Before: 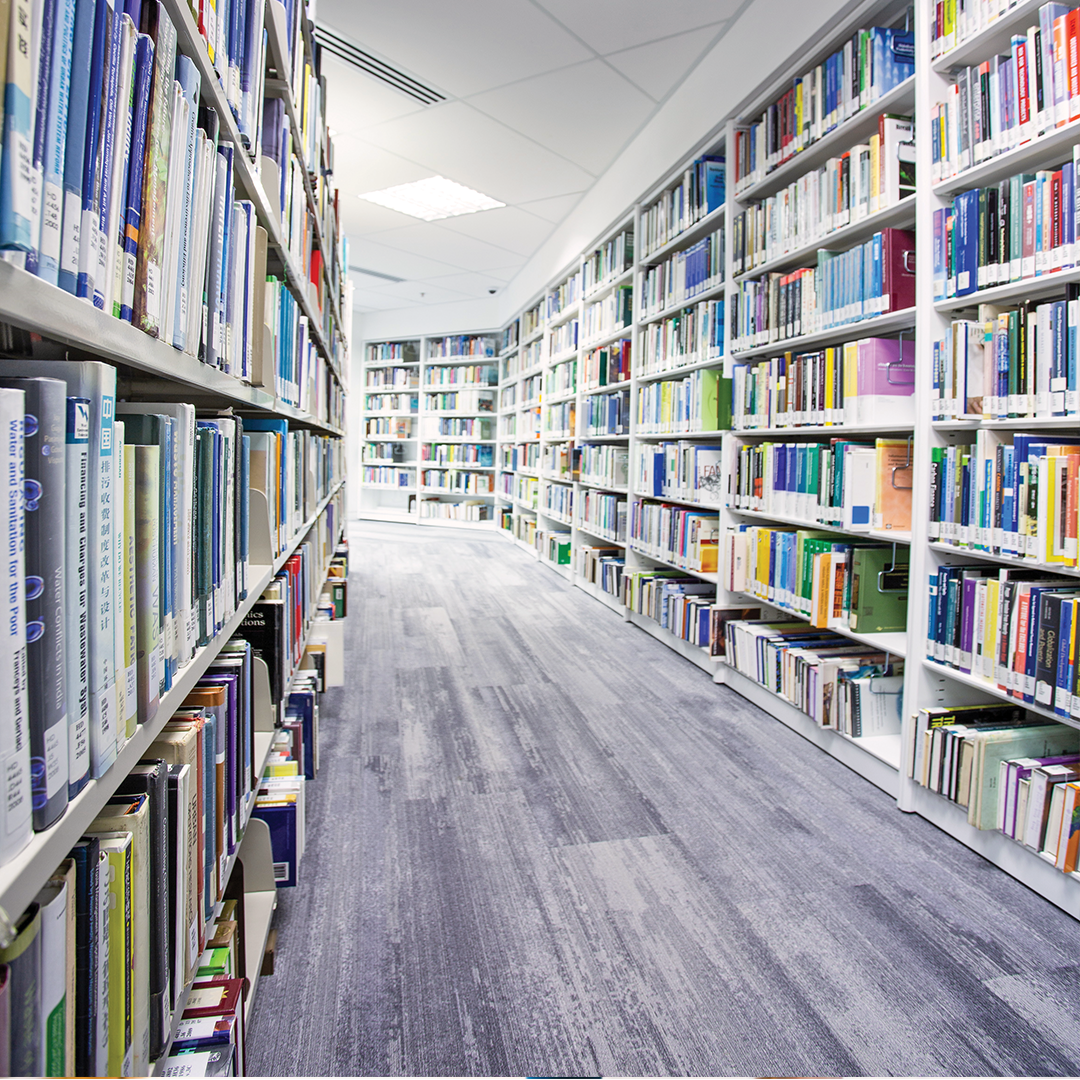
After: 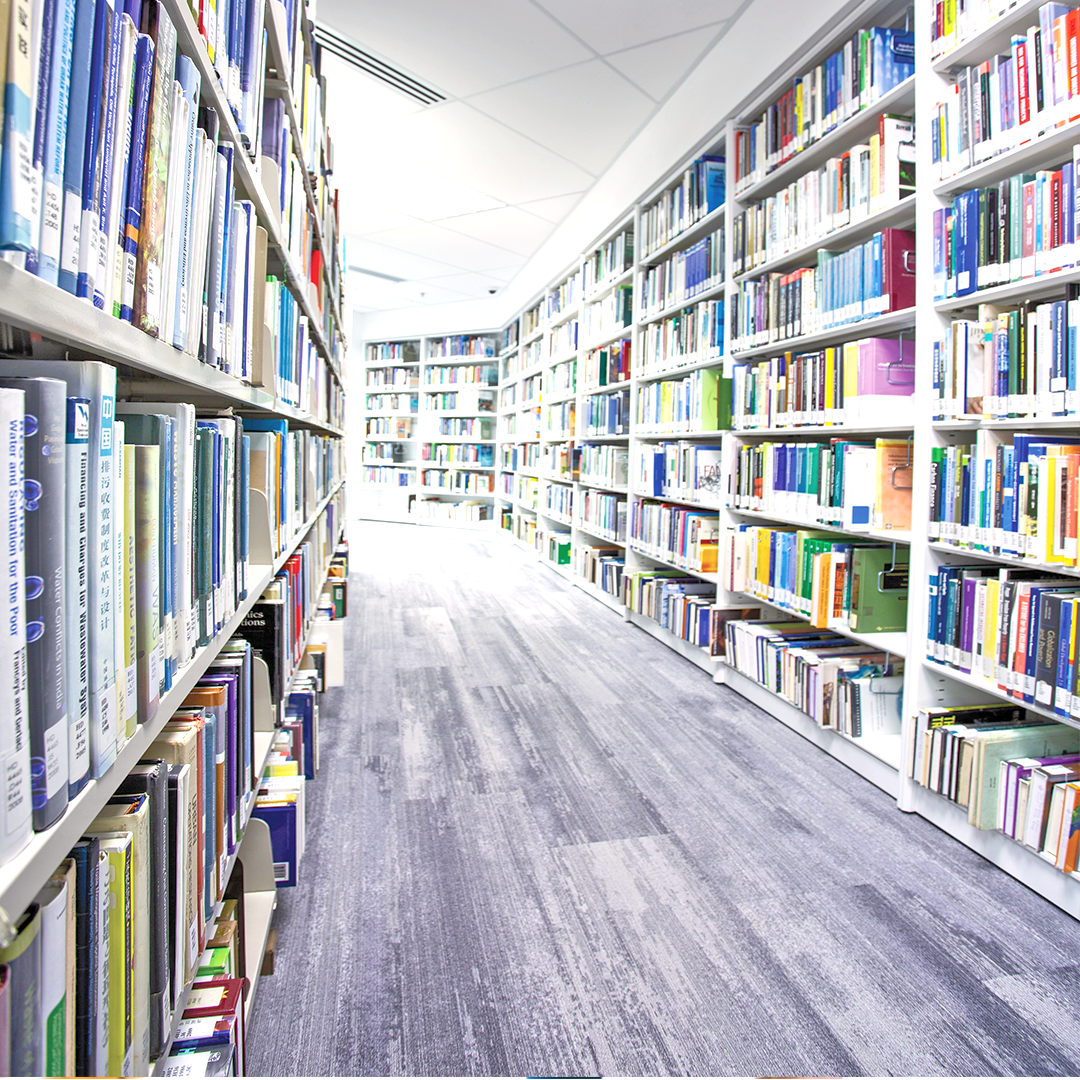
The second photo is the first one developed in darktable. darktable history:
tone equalizer: -7 EV 0.159 EV, -6 EV 0.589 EV, -5 EV 1.14 EV, -4 EV 1.36 EV, -3 EV 1.12 EV, -2 EV 0.6 EV, -1 EV 0.163 EV
exposure: exposure 0.45 EV, compensate highlight preservation false
